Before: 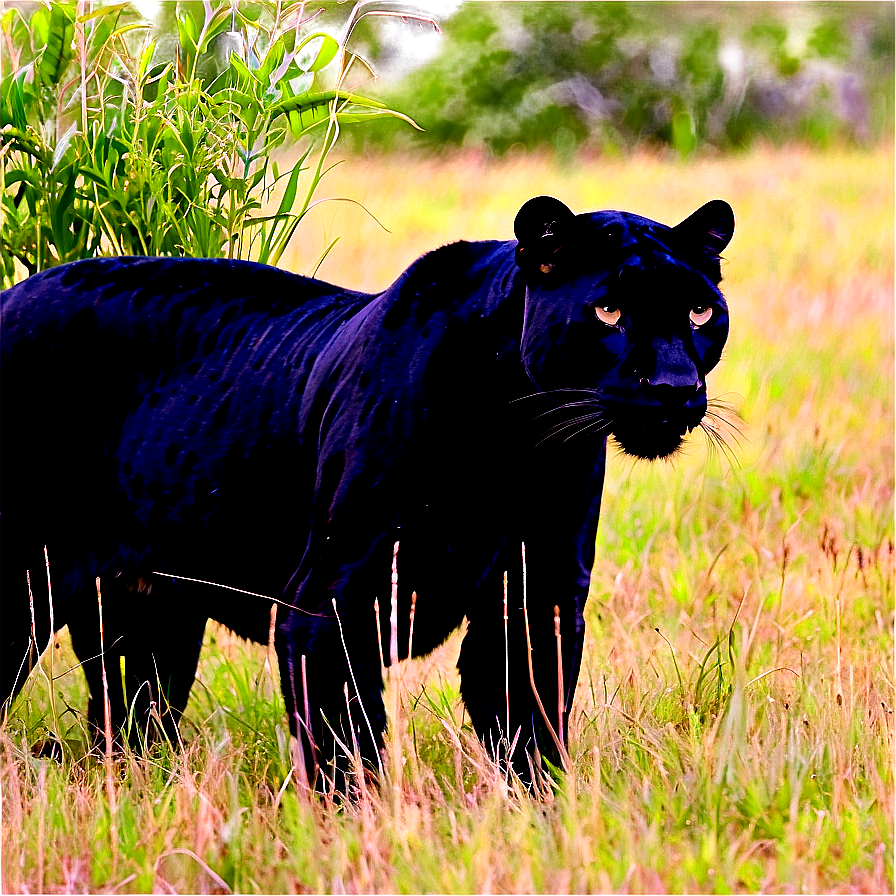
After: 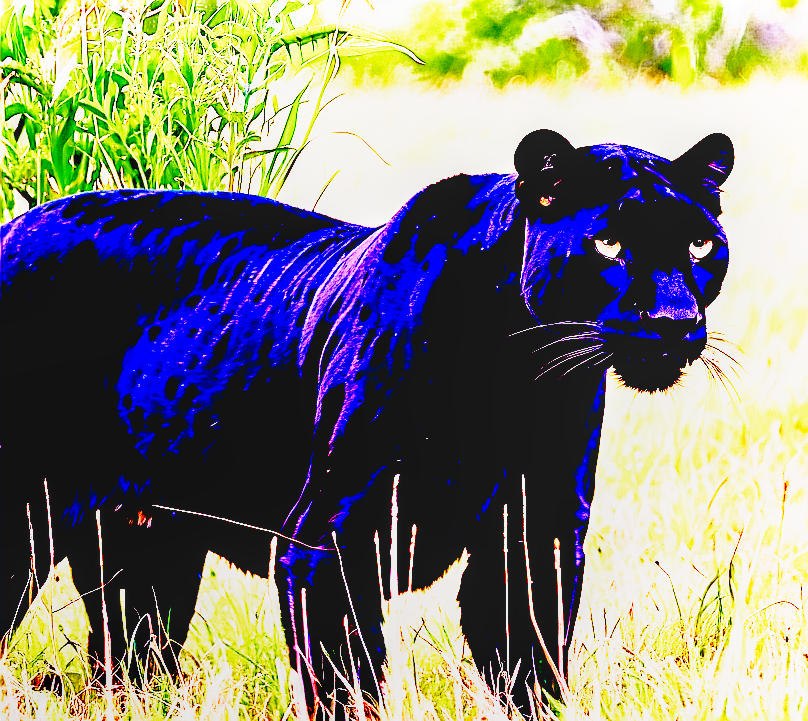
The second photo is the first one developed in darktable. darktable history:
tone equalizer: -7 EV 0.164 EV, -6 EV 0.562 EV, -5 EV 1.12 EV, -4 EV 1.35 EV, -3 EV 1.17 EV, -2 EV 0.6 EV, -1 EV 0.16 EV
local contrast: on, module defaults
crop: top 7.511%, right 9.756%, bottom 11.96%
contrast brightness saturation: contrast 0.123, brightness -0.117, saturation 0.204
sharpen: on, module defaults
exposure: black level correction 0.001, exposure 1.398 EV, compensate highlight preservation false
base curve: curves: ch0 [(0, 0.003) (0.001, 0.002) (0.006, 0.004) (0.02, 0.022) (0.048, 0.086) (0.094, 0.234) (0.162, 0.431) (0.258, 0.629) (0.385, 0.8) (0.548, 0.918) (0.751, 0.988) (1, 1)], preserve colors none
